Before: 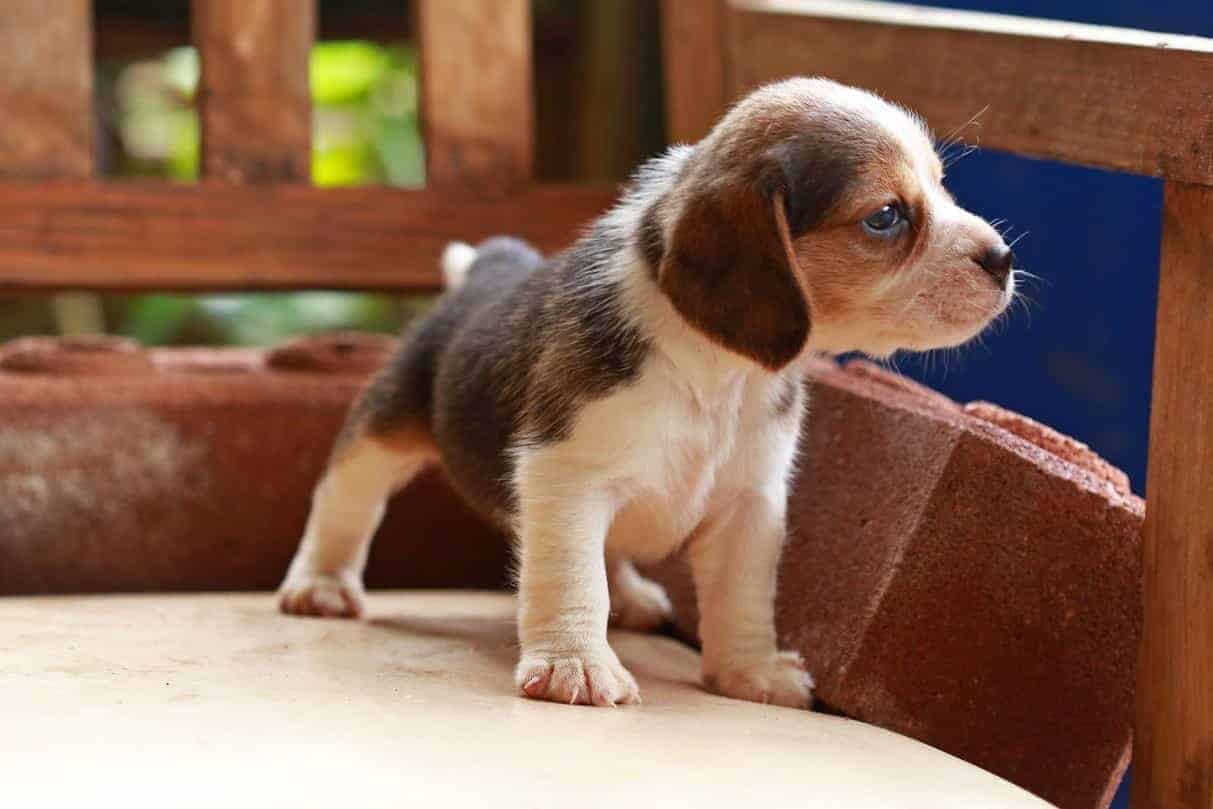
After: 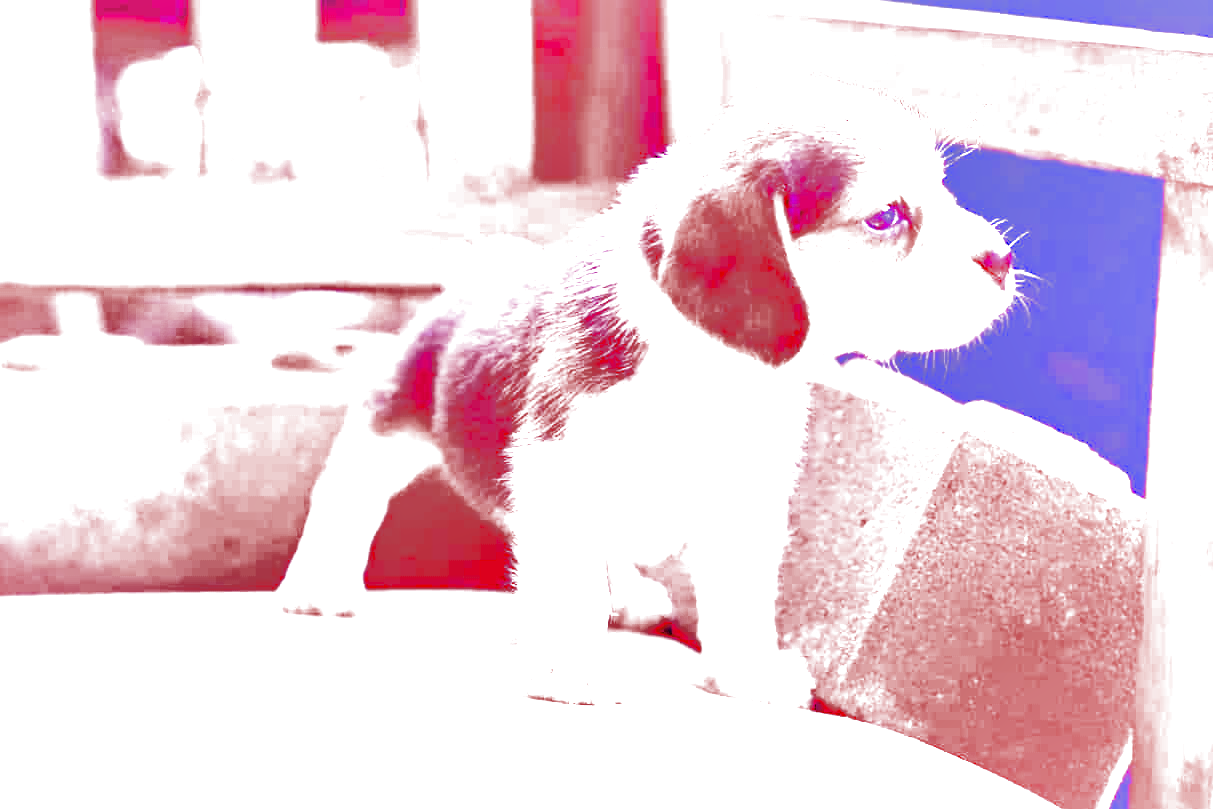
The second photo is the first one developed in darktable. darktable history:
shadows and highlights: highlights -60
white balance: red 8, blue 8
filmic rgb: black relative exposure -5 EV, hardness 2.88, contrast 1.4, highlights saturation mix -30%
